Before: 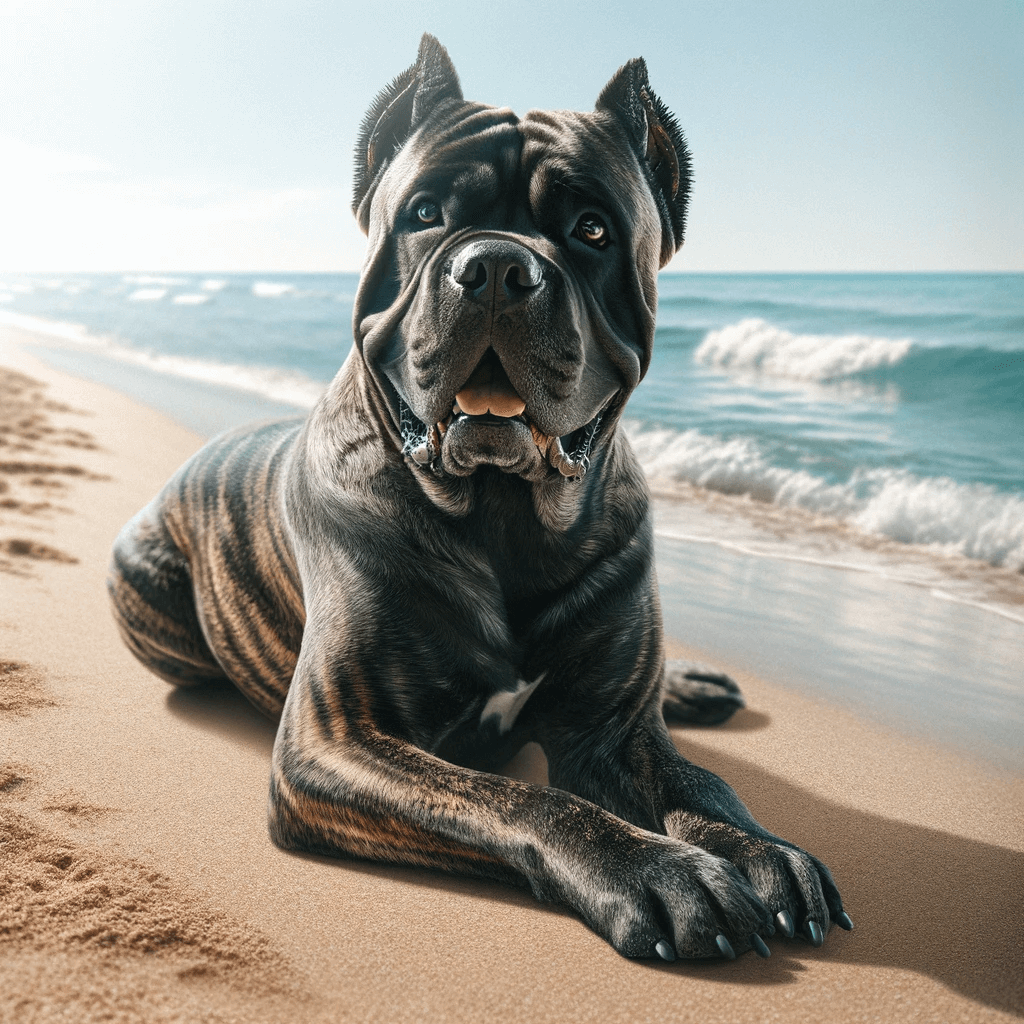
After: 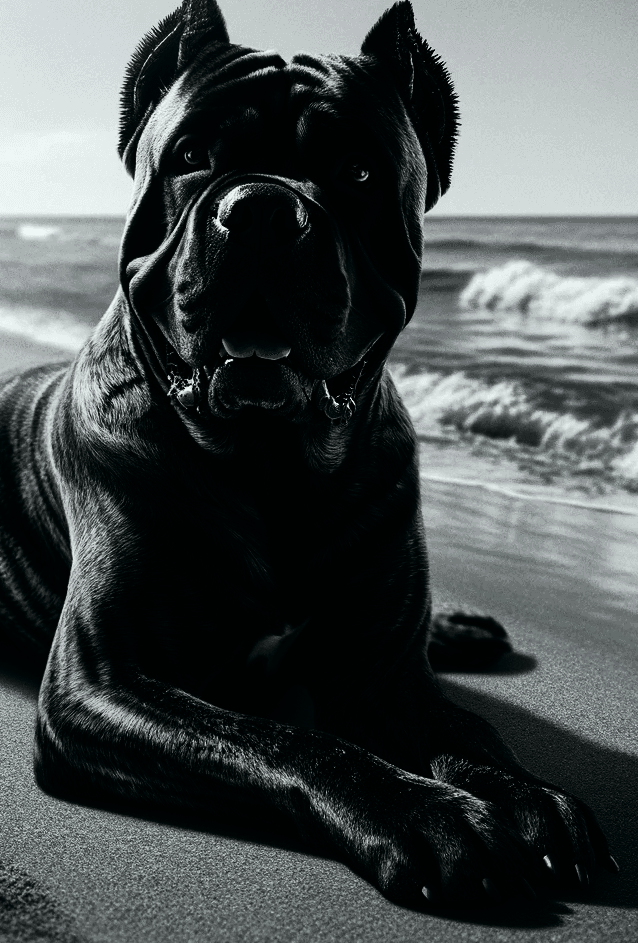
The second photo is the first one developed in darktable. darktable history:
contrast brightness saturation: contrast 0.02, brightness -1, saturation -1
tone curve: curves: ch0 [(0, 0) (0.037, 0.011) (0.135, 0.093) (0.266, 0.281) (0.461, 0.555) (0.581, 0.716) (0.675, 0.793) (0.767, 0.849) (0.91, 0.924) (1, 0.979)]; ch1 [(0, 0) (0.292, 0.278) (0.431, 0.418) (0.493, 0.479) (0.506, 0.5) (0.532, 0.537) (0.562, 0.581) (0.641, 0.663) (0.754, 0.76) (1, 1)]; ch2 [(0, 0) (0.294, 0.3) (0.361, 0.372) (0.429, 0.445) (0.478, 0.486) (0.502, 0.498) (0.518, 0.522) (0.531, 0.549) (0.561, 0.59) (0.64, 0.655) (0.693, 0.706) (0.845, 0.833) (1, 0.951)], color space Lab, independent channels, preserve colors none
crop and rotate: left 22.918%, top 5.629%, right 14.711%, bottom 2.247%
